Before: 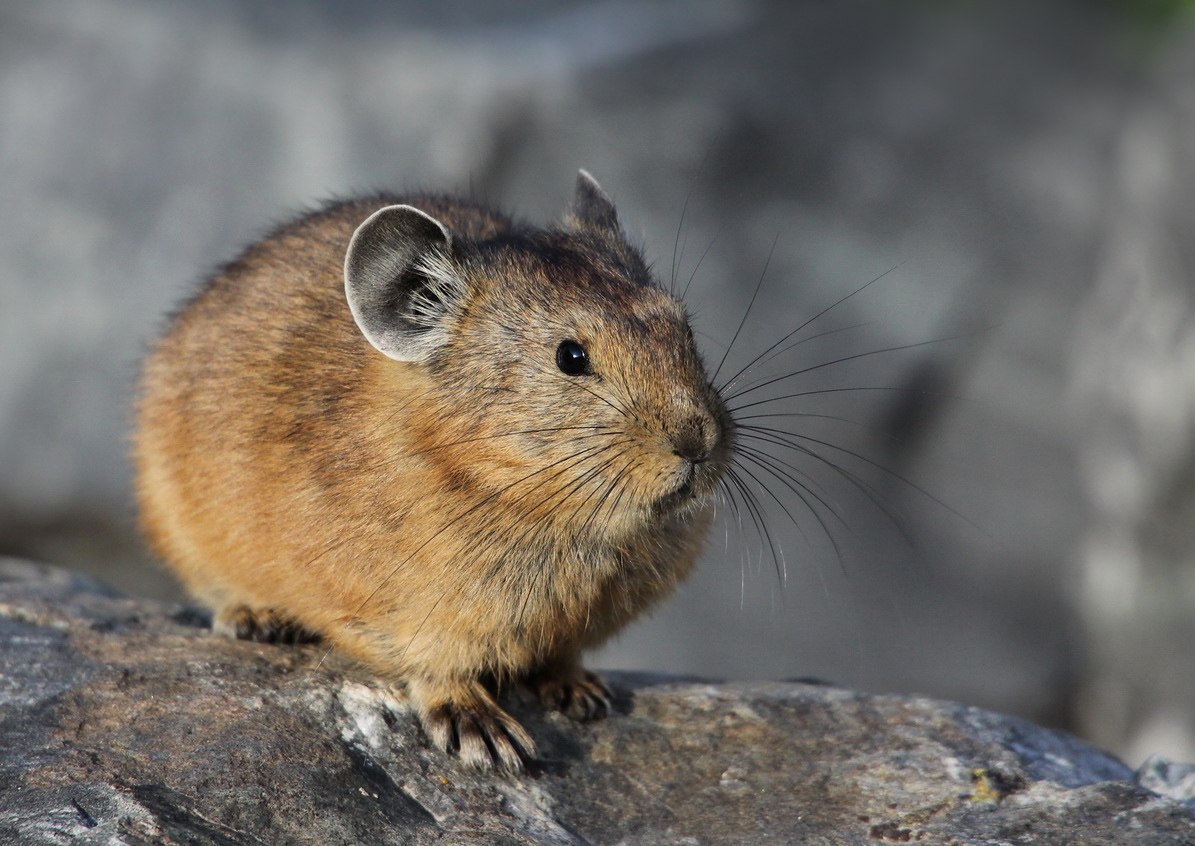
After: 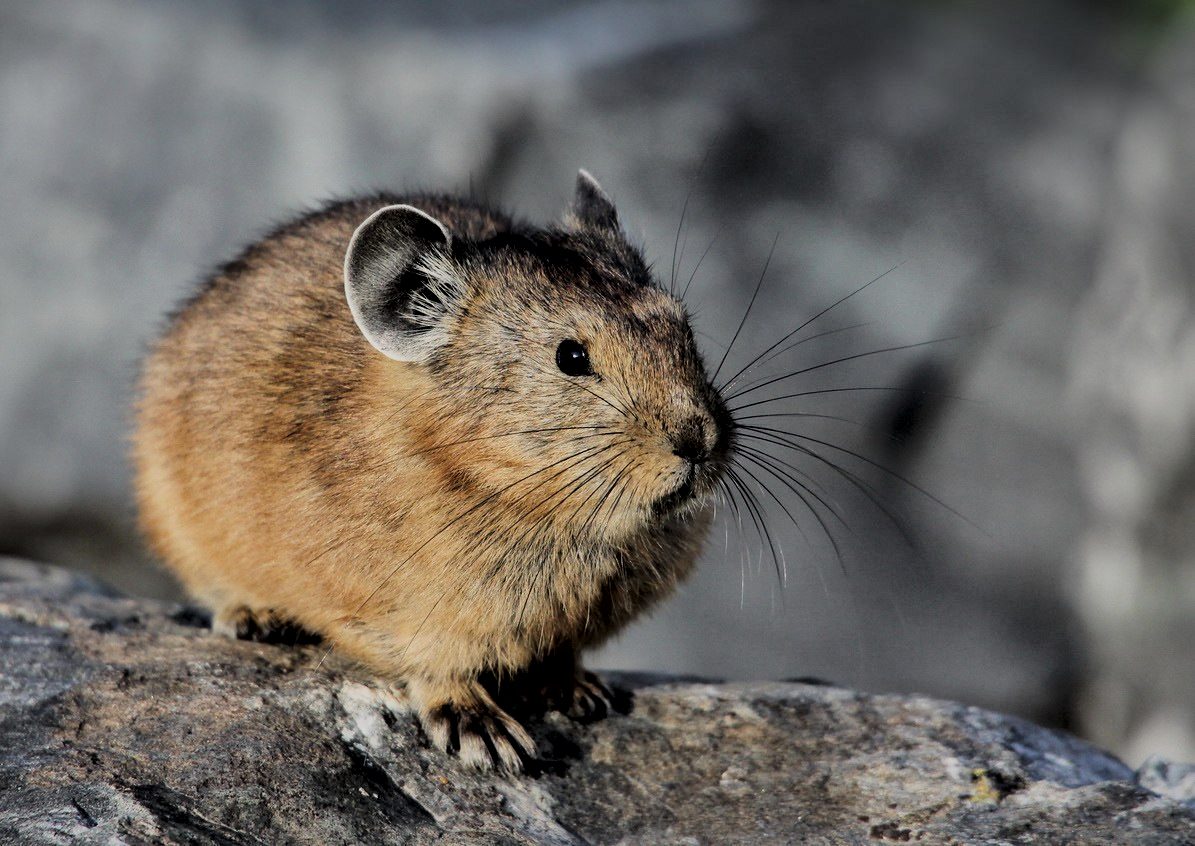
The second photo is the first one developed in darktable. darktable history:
local contrast: mode bilateral grid, contrast 26, coarseness 61, detail 151%, midtone range 0.2
filmic rgb: black relative exposure -6.04 EV, white relative exposure 6.96 EV, hardness 2.28, color science v4 (2020)
